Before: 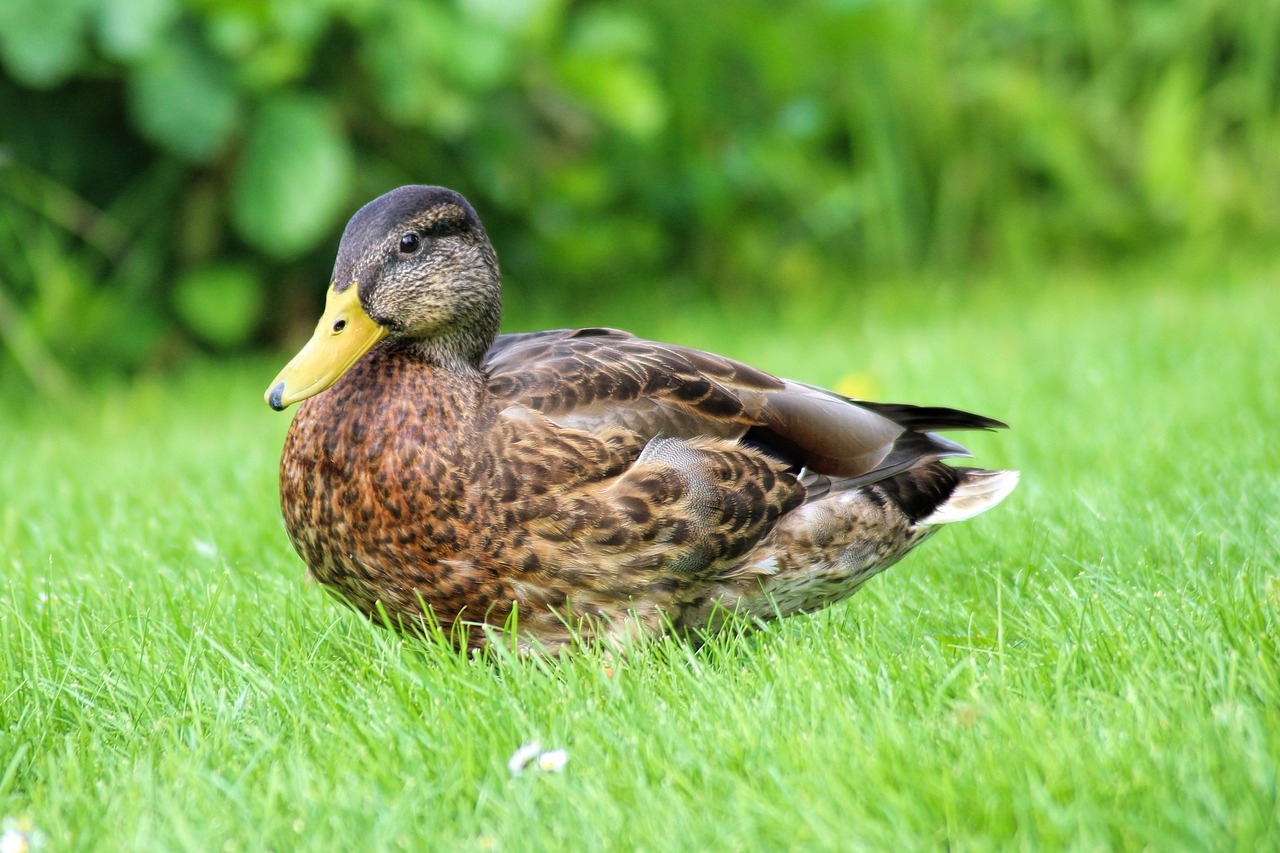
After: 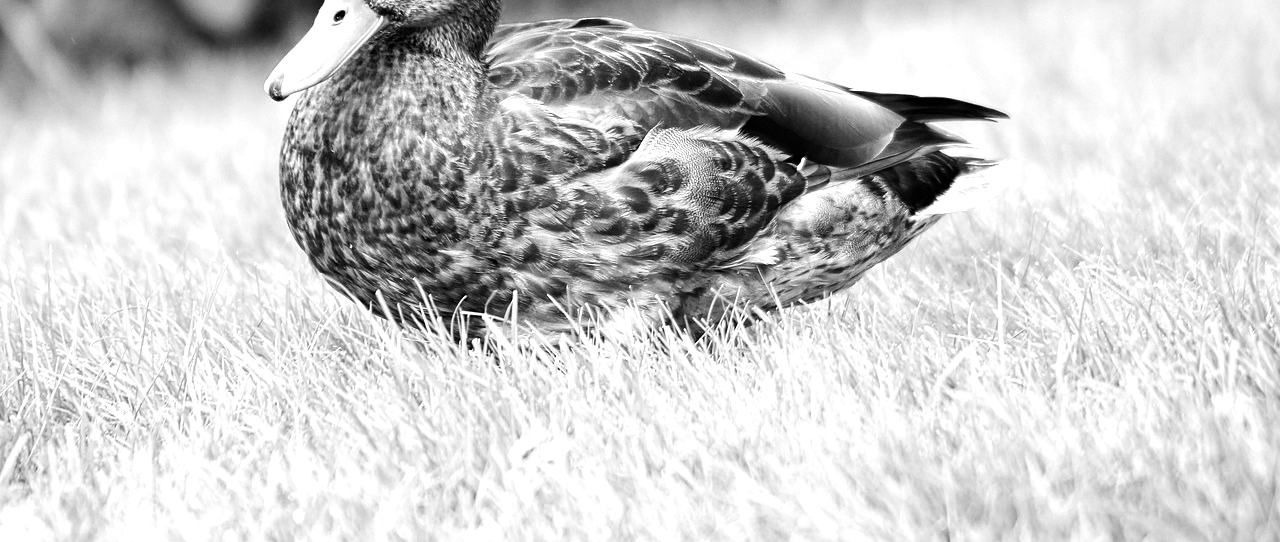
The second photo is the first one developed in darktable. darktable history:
tone equalizer: -8 EV -0.75 EV, -7 EV -0.7 EV, -6 EV -0.6 EV, -5 EV -0.4 EV, -3 EV 0.4 EV, -2 EV 0.6 EV, -1 EV 0.7 EV, +0 EV 0.75 EV, edges refinement/feathering 500, mask exposure compensation -1.57 EV, preserve details no
crop and rotate: top 36.435%
monochrome: size 3.1
color contrast: green-magenta contrast 1.73, blue-yellow contrast 1.15
sharpen: amount 0.2
